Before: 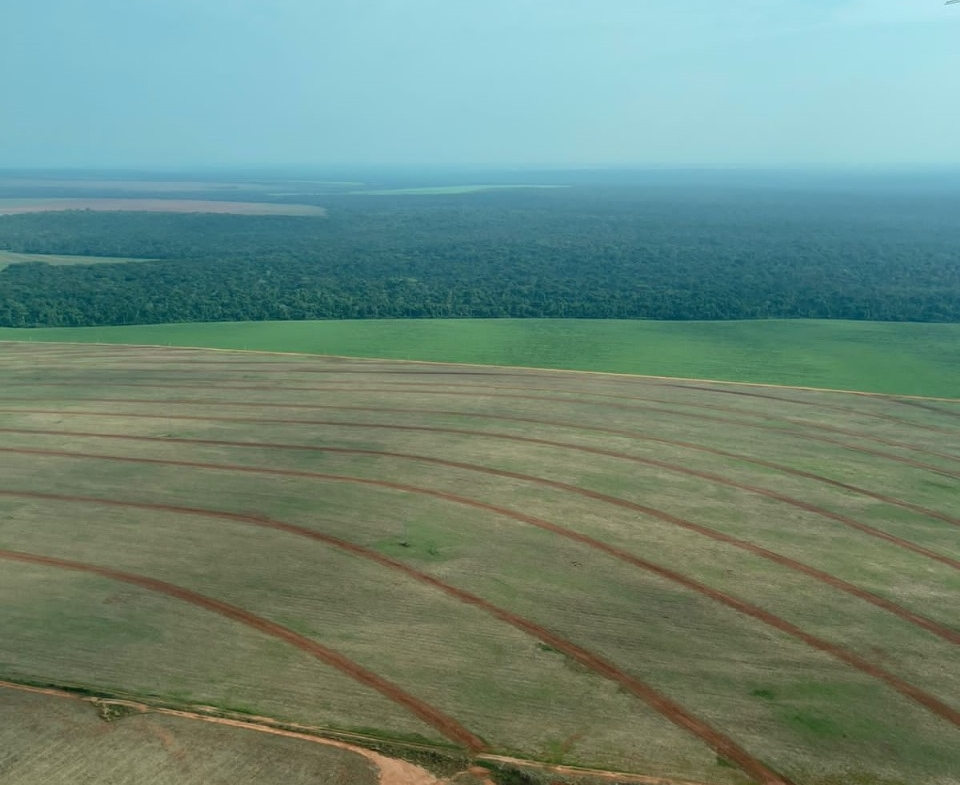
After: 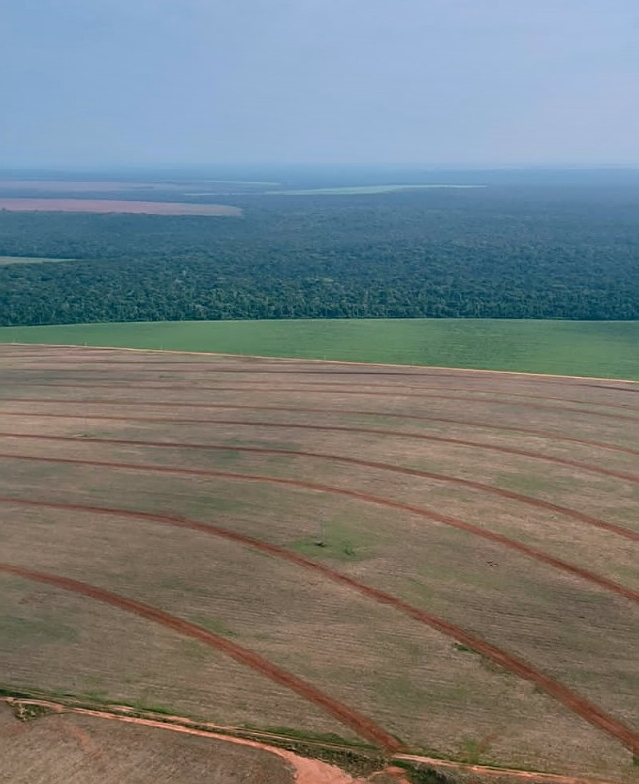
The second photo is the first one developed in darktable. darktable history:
white balance: red 1.188, blue 1.11
sharpen: on, module defaults
shadows and highlights: soften with gaussian
crop and rotate: left 8.786%, right 24.548%
exposure: exposure -0.242 EV, compensate highlight preservation false
